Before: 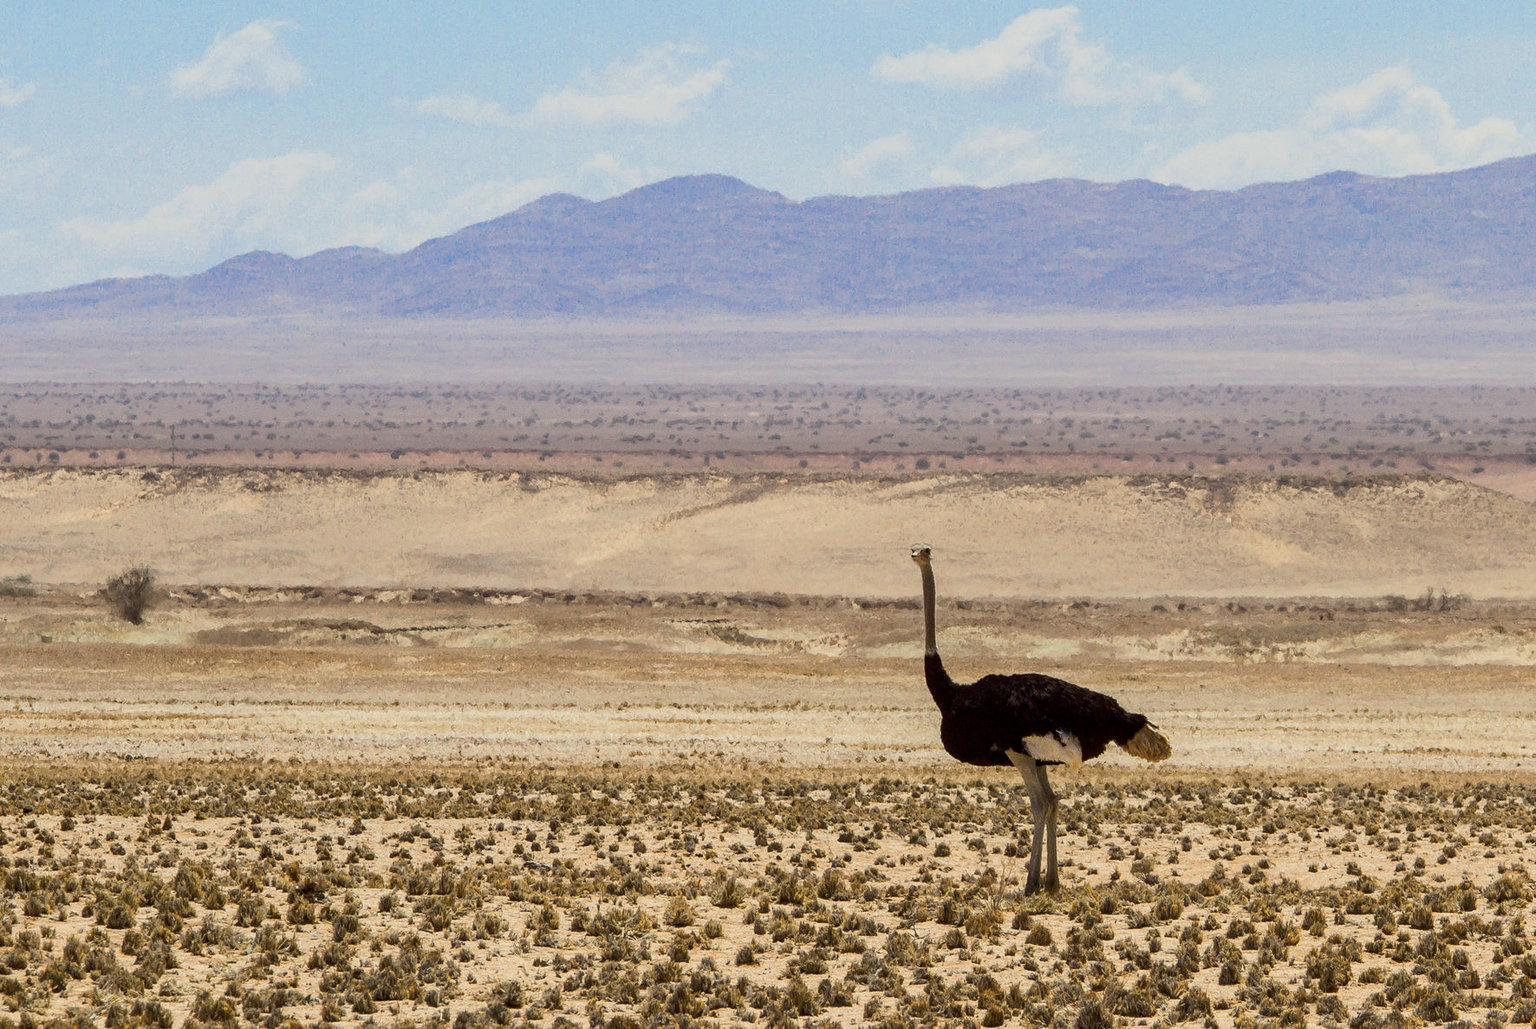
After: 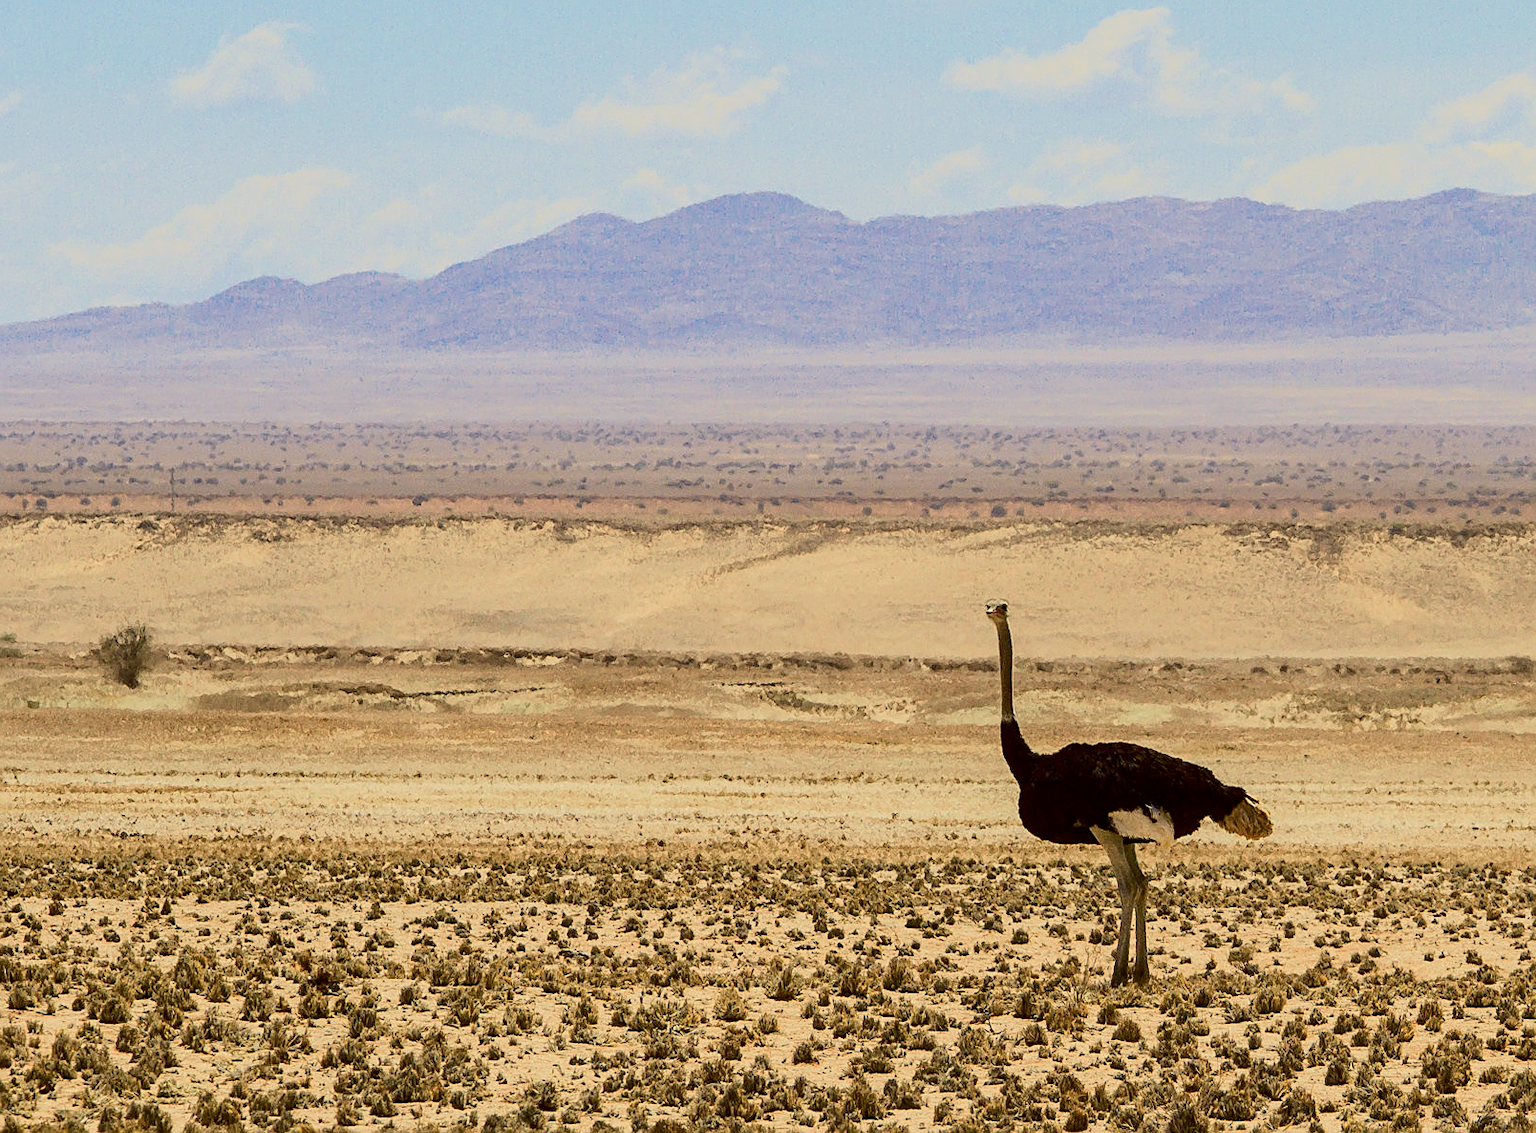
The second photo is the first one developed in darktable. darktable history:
crop and rotate: left 1.099%, right 8.128%
tone curve: curves: ch0 [(0, 0) (0.091, 0.066) (0.184, 0.16) (0.491, 0.519) (0.748, 0.765) (1, 0.919)]; ch1 [(0, 0) (0.179, 0.173) (0.322, 0.32) (0.424, 0.424) (0.502, 0.504) (0.56, 0.575) (0.631, 0.675) (0.777, 0.806) (1, 1)]; ch2 [(0, 0) (0.434, 0.447) (0.485, 0.495) (0.524, 0.563) (0.676, 0.691) (1, 1)], color space Lab, independent channels, preserve colors none
sharpen: on, module defaults
